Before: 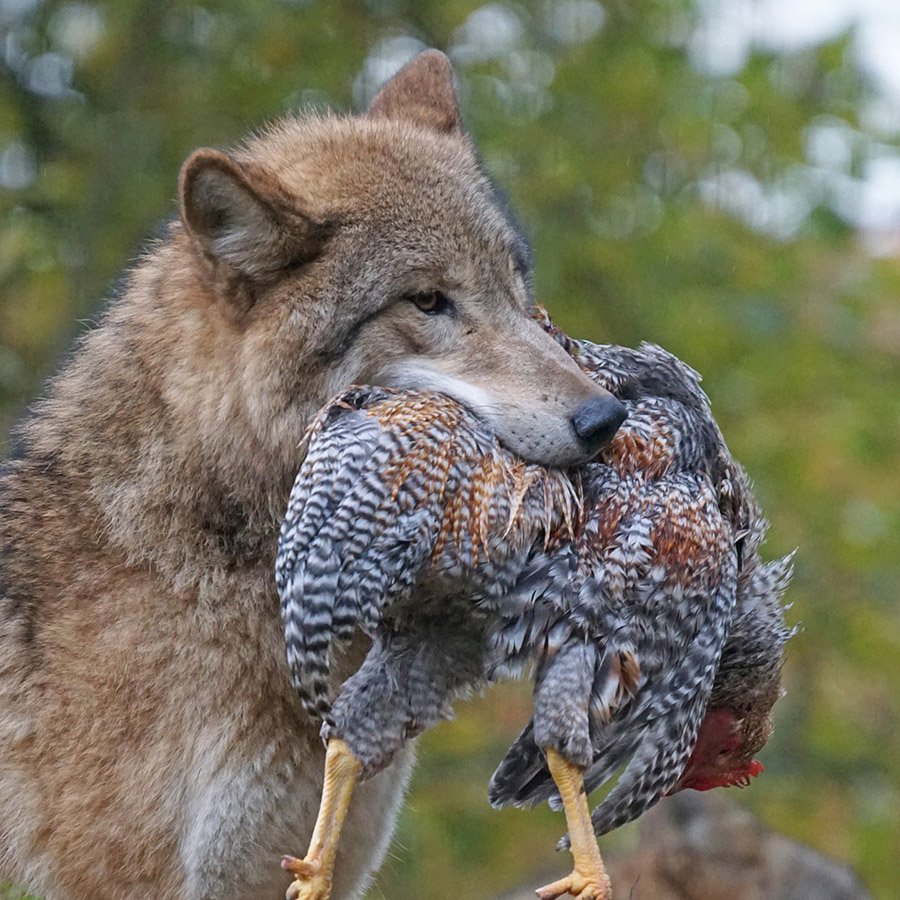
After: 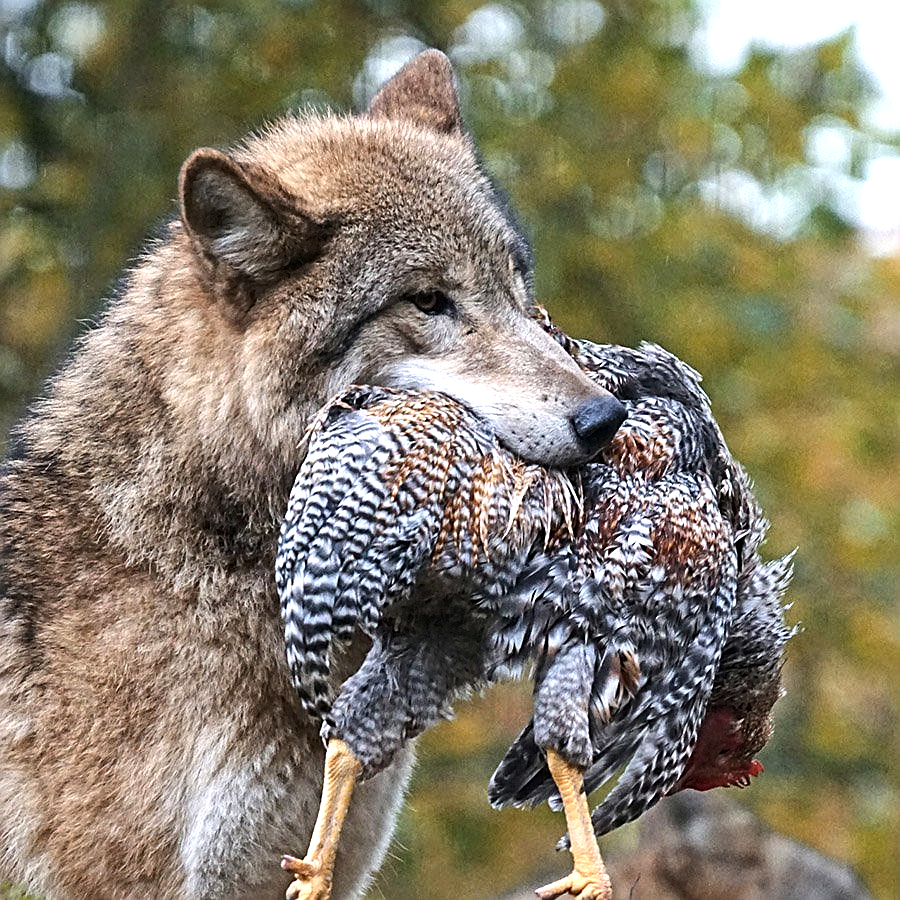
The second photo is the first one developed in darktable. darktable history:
color zones: curves: ch2 [(0, 0.5) (0.143, 0.5) (0.286, 0.416) (0.429, 0.5) (0.571, 0.5) (0.714, 0.5) (0.857, 0.5) (1, 0.5)]
sharpen: radius 1.967
tone equalizer: -8 EV -1.08 EV, -7 EV -1.01 EV, -6 EV -0.867 EV, -5 EV -0.578 EV, -3 EV 0.578 EV, -2 EV 0.867 EV, -1 EV 1.01 EV, +0 EV 1.08 EV, edges refinement/feathering 500, mask exposure compensation -1.57 EV, preserve details no
